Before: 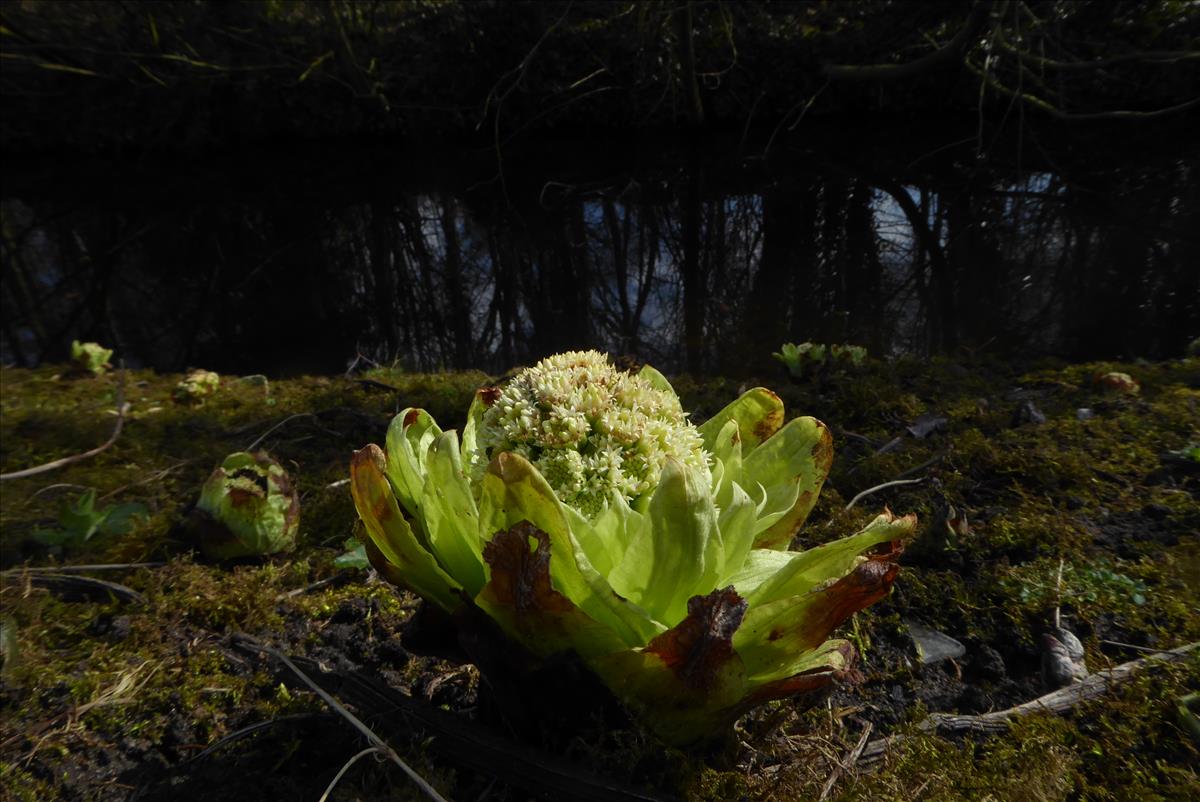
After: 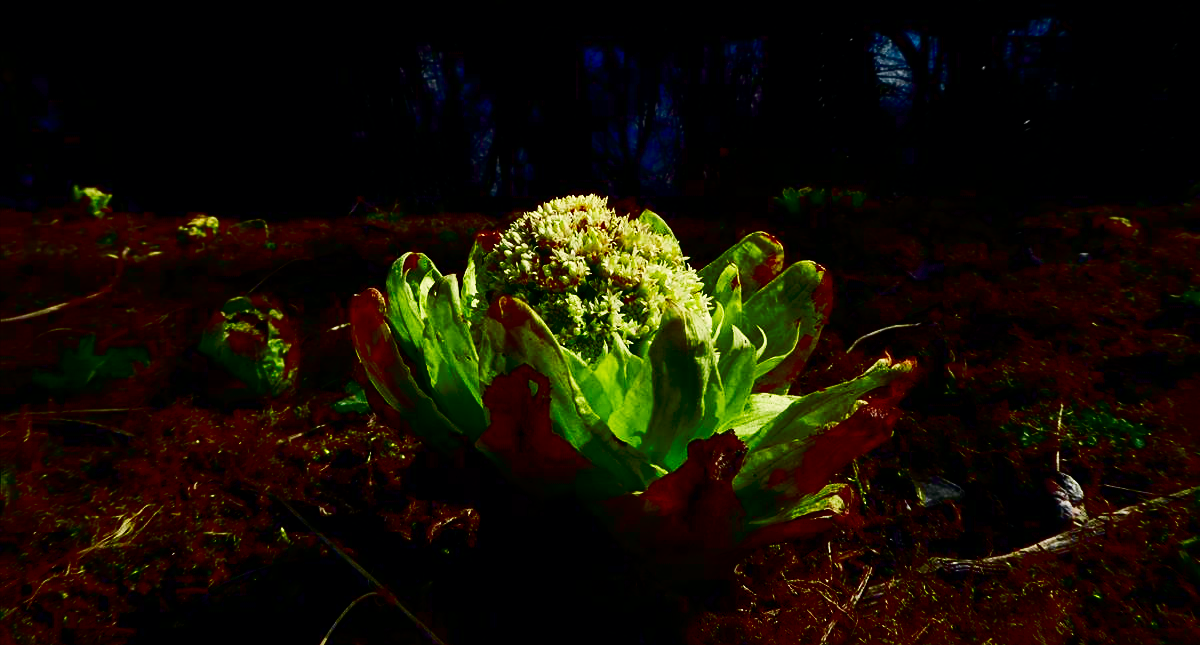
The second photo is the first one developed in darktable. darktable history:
tone equalizer: edges refinement/feathering 500, mask exposure compensation -1.57 EV, preserve details no
tone curve: curves: ch0 [(0, 0) (0.058, 0.027) (0.214, 0.183) (0.304, 0.288) (0.51, 0.549) (0.658, 0.7) (0.741, 0.775) (0.844, 0.866) (0.986, 0.957)]; ch1 [(0, 0) (0.172, 0.123) (0.312, 0.296) (0.437, 0.429) (0.471, 0.469) (0.502, 0.5) (0.513, 0.515) (0.572, 0.603) (0.617, 0.653) (0.68, 0.724) (0.889, 0.924) (1, 1)]; ch2 [(0, 0) (0.411, 0.424) (0.489, 0.49) (0.502, 0.5) (0.517, 0.519) (0.549, 0.578) (0.604, 0.628) (0.693, 0.686) (1, 1)], color space Lab, independent channels
base curve: curves: ch0 [(0, 0) (0.028, 0.03) (0.121, 0.232) (0.46, 0.748) (0.859, 0.968) (1, 1)], preserve colors none
sharpen: amount 0.214
crop and rotate: top 19.521%
exposure: exposure 0.202 EV, compensate exposure bias true, compensate highlight preservation false
contrast brightness saturation: brightness -0.994, saturation 0.981
